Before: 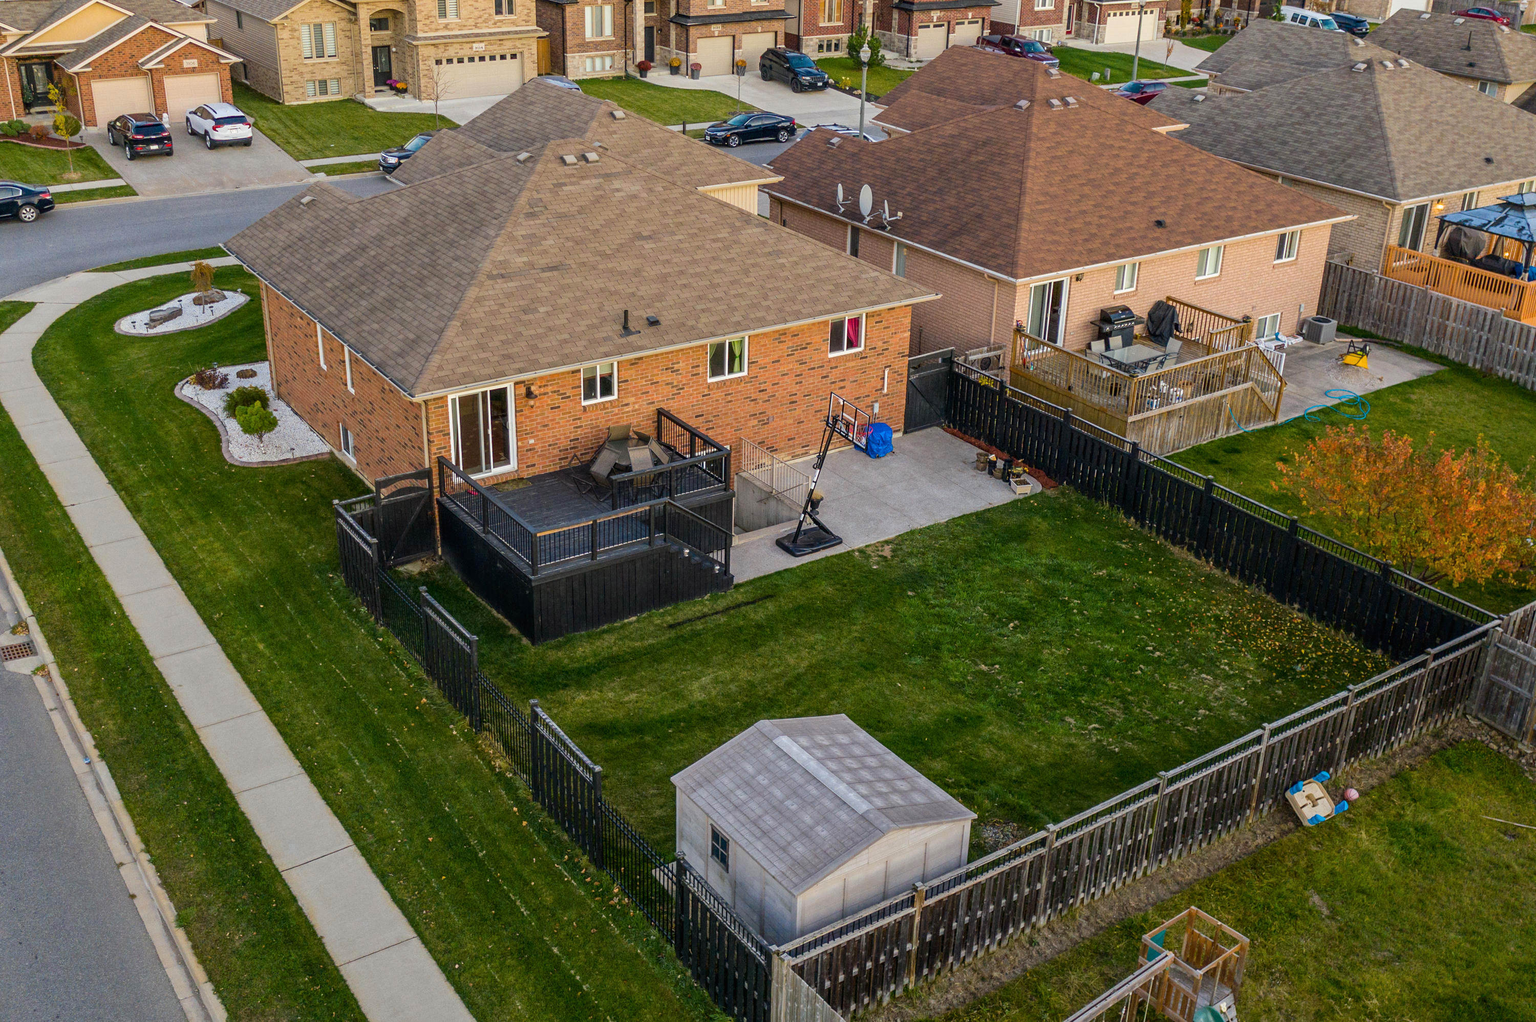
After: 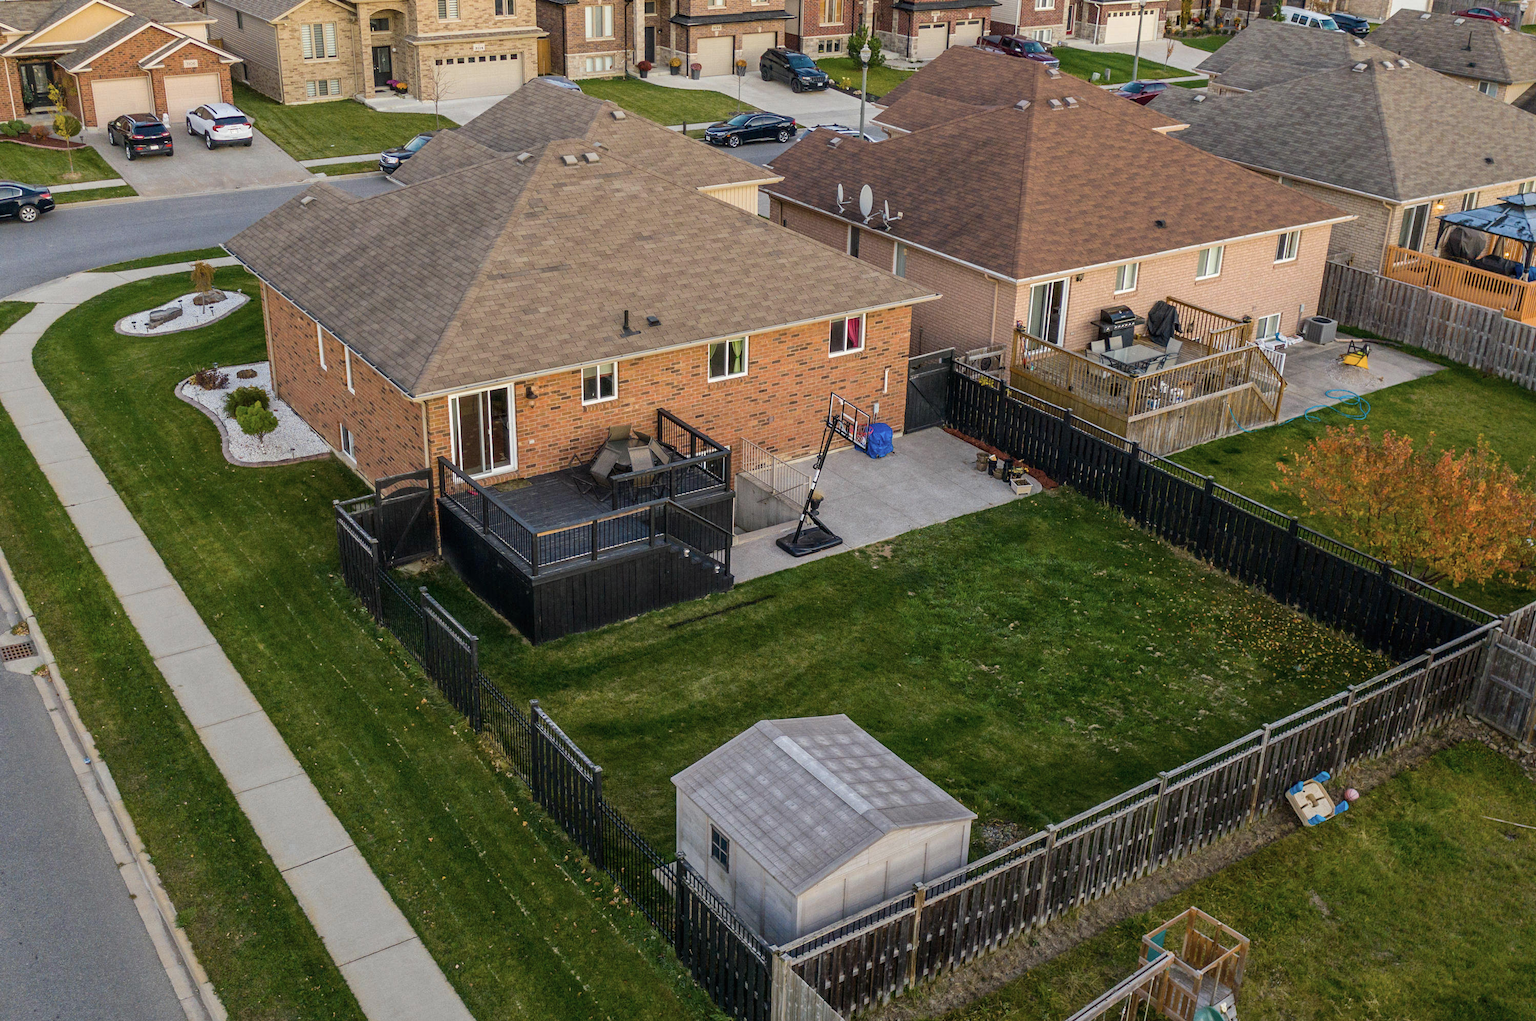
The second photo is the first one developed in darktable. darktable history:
tone equalizer: on, module defaults
contrast brightness saturation: saturation -0.17
